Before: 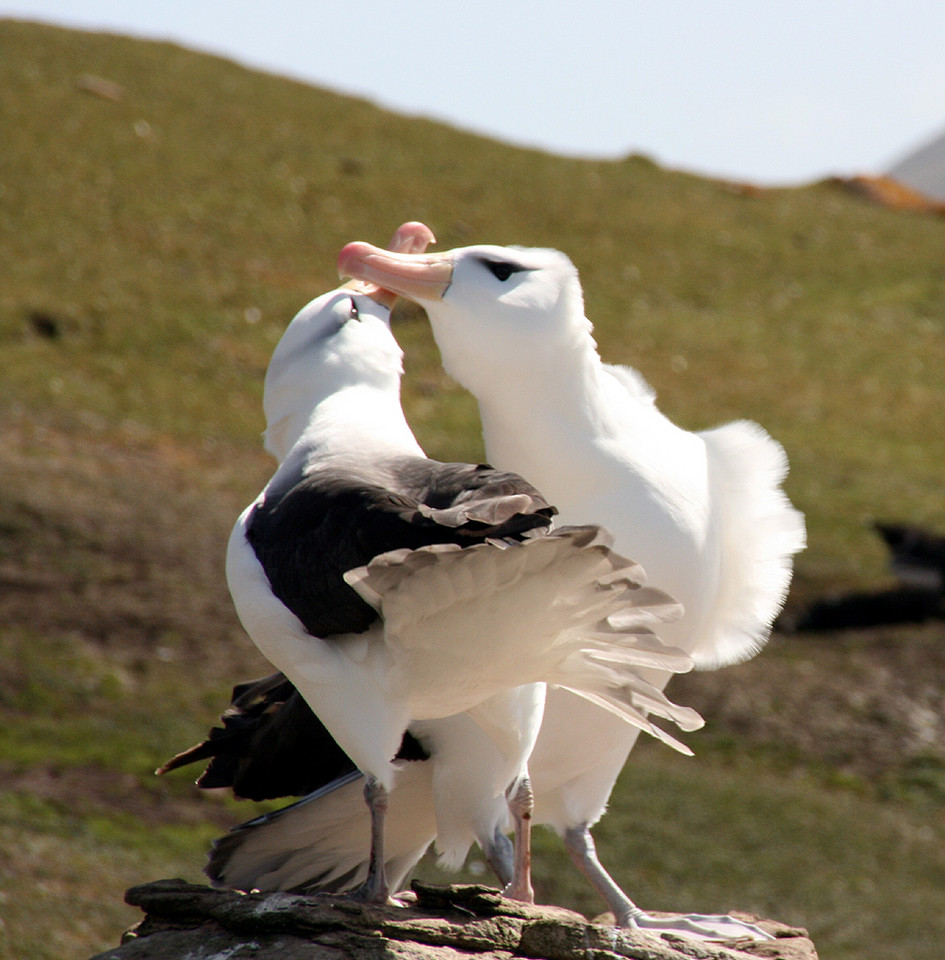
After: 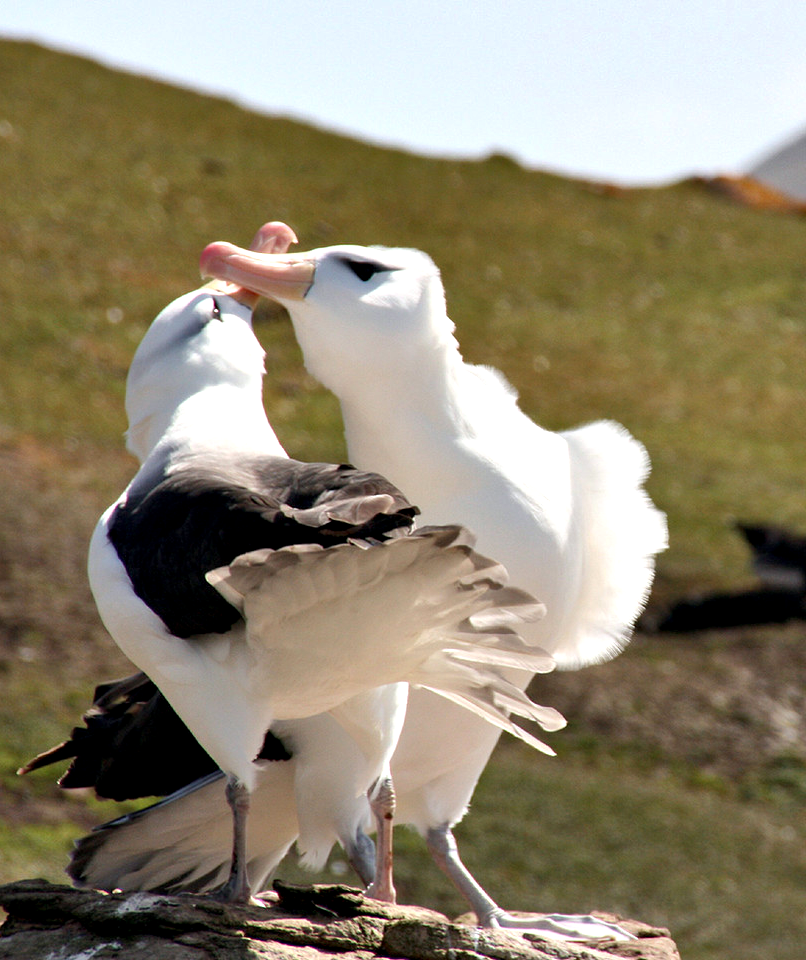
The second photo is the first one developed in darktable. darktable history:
shadows and highlights: soften with gaussian
crop and rotate: left 14.706%
exposure: exposure 0.2 EV, compensate highlight preservation false
contrast equalizer: y [[0.528, 0.548, 0.563, 0.562, 0.546, 0.526], [0.55 ×6], [0 ×6], [0 ×6], [0 ×6]], mix 0.533
